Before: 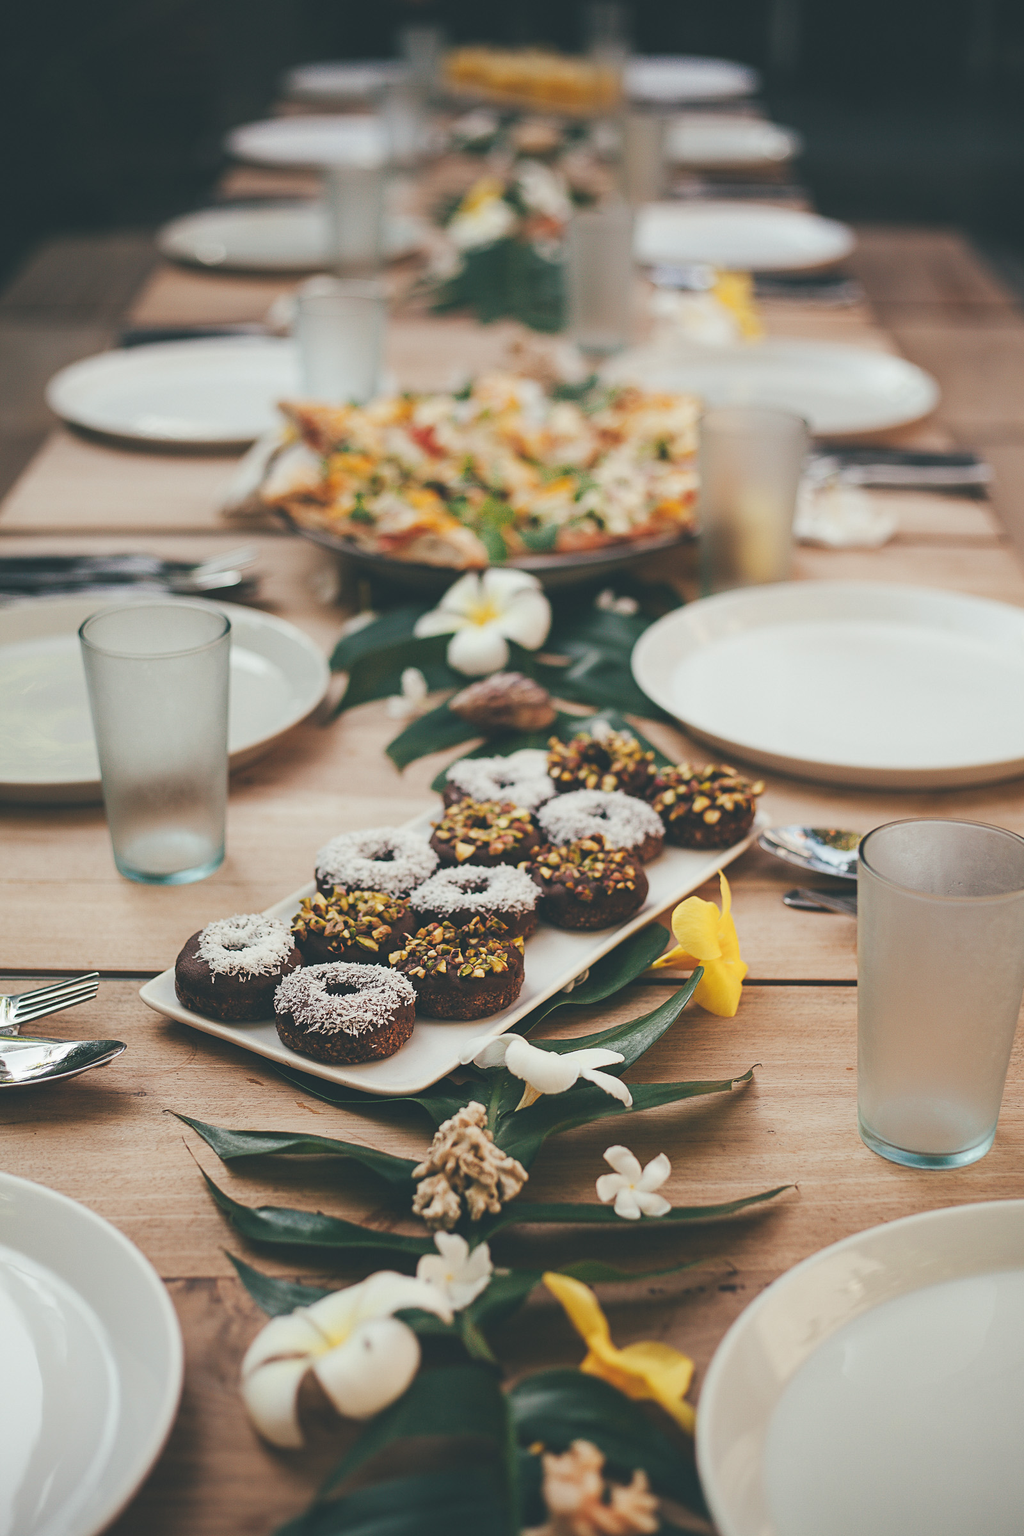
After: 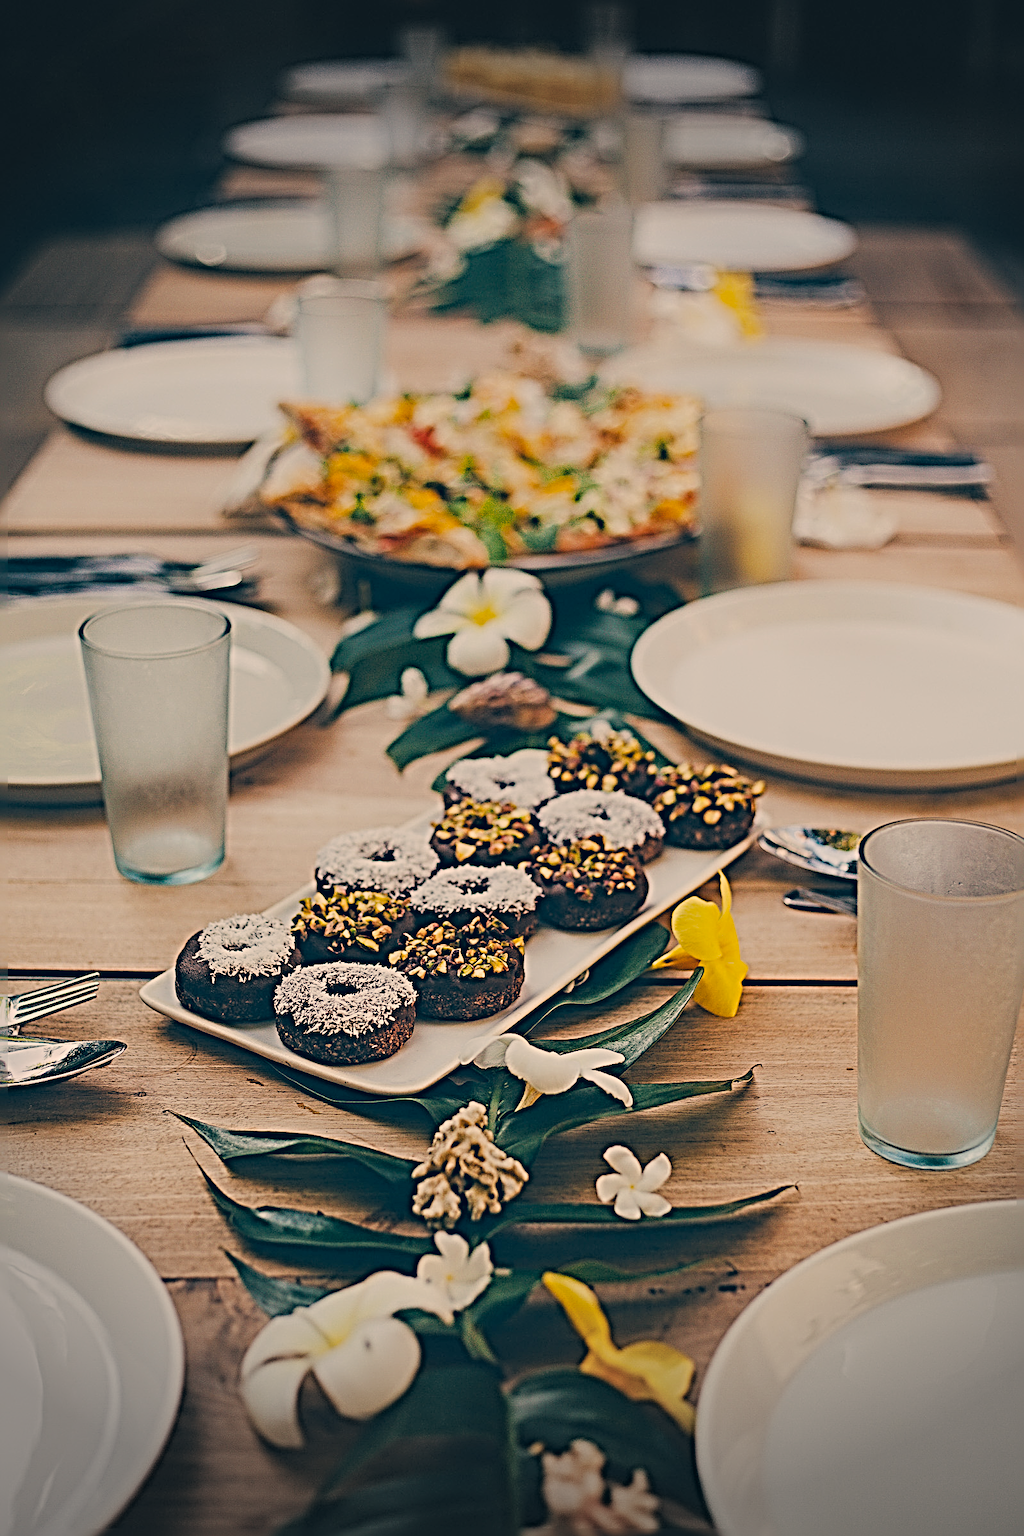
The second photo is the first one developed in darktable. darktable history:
color correction: highlights a* 10.36, highlights b* 14.84, shadows a* -9.57, shadows b* -14.96
vignetting: fall-off start 68.46%, fall-off radius 29.46%, width/height ratio 0.989, shape 0.852
sharpen: radius 6.285, amount 1.813, threshold 0.239
color balance rgb: perceptual saturation grading › global saturation 30.216%
filmic rgb: black relative exposure -7.65 EV, white relative exposure 4.56 EV, hardness 3.61, iterations of high-quality reconstruction 0
